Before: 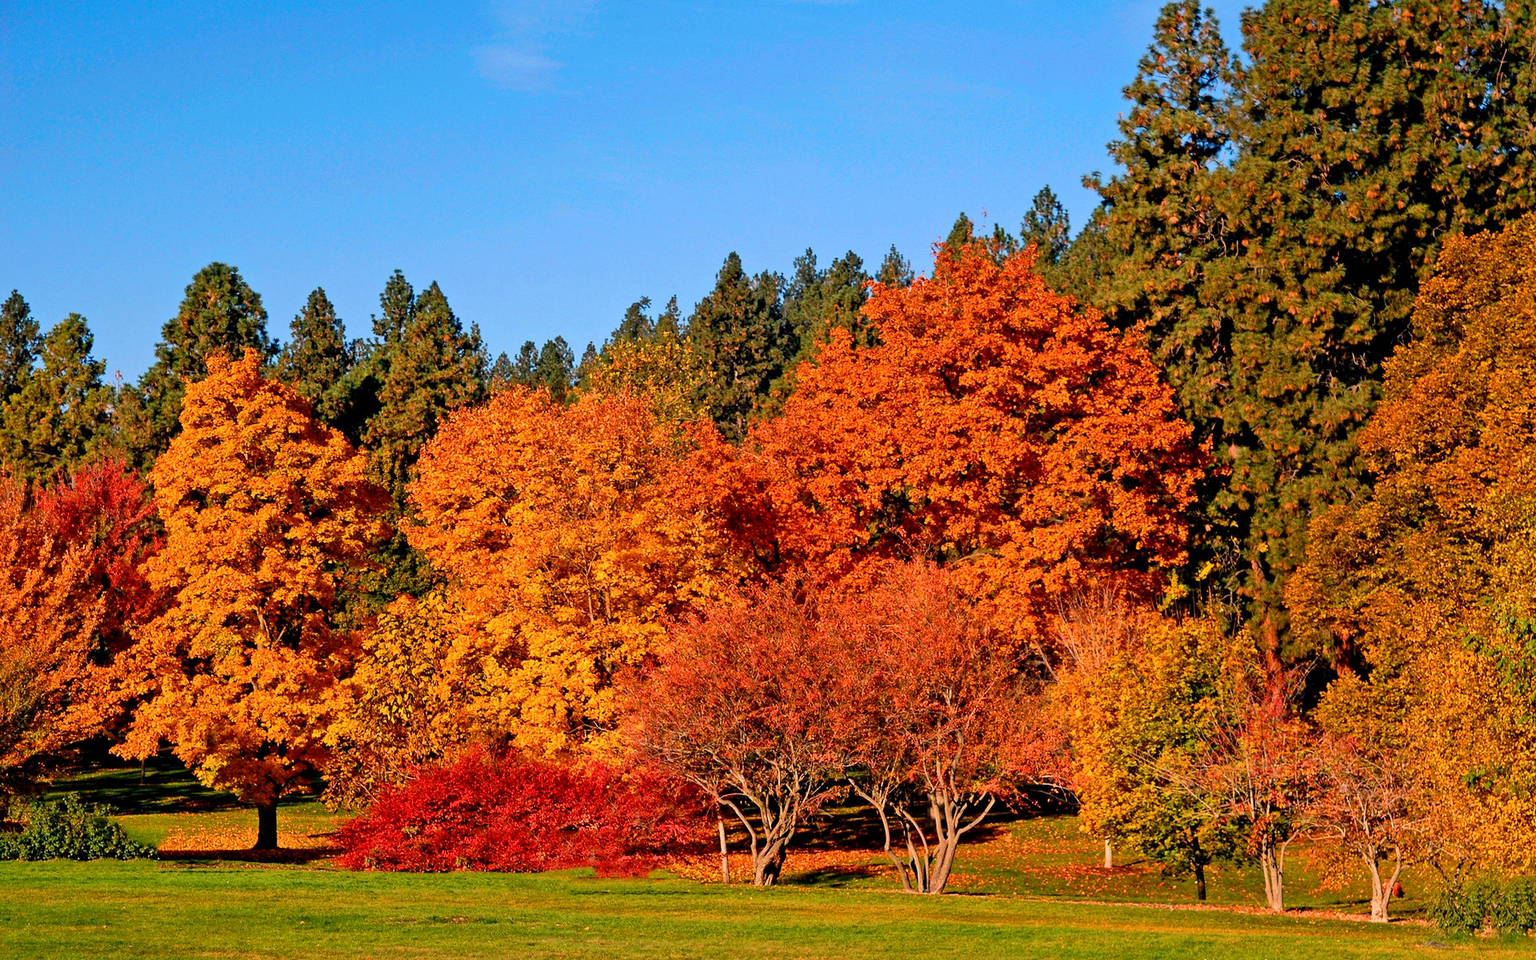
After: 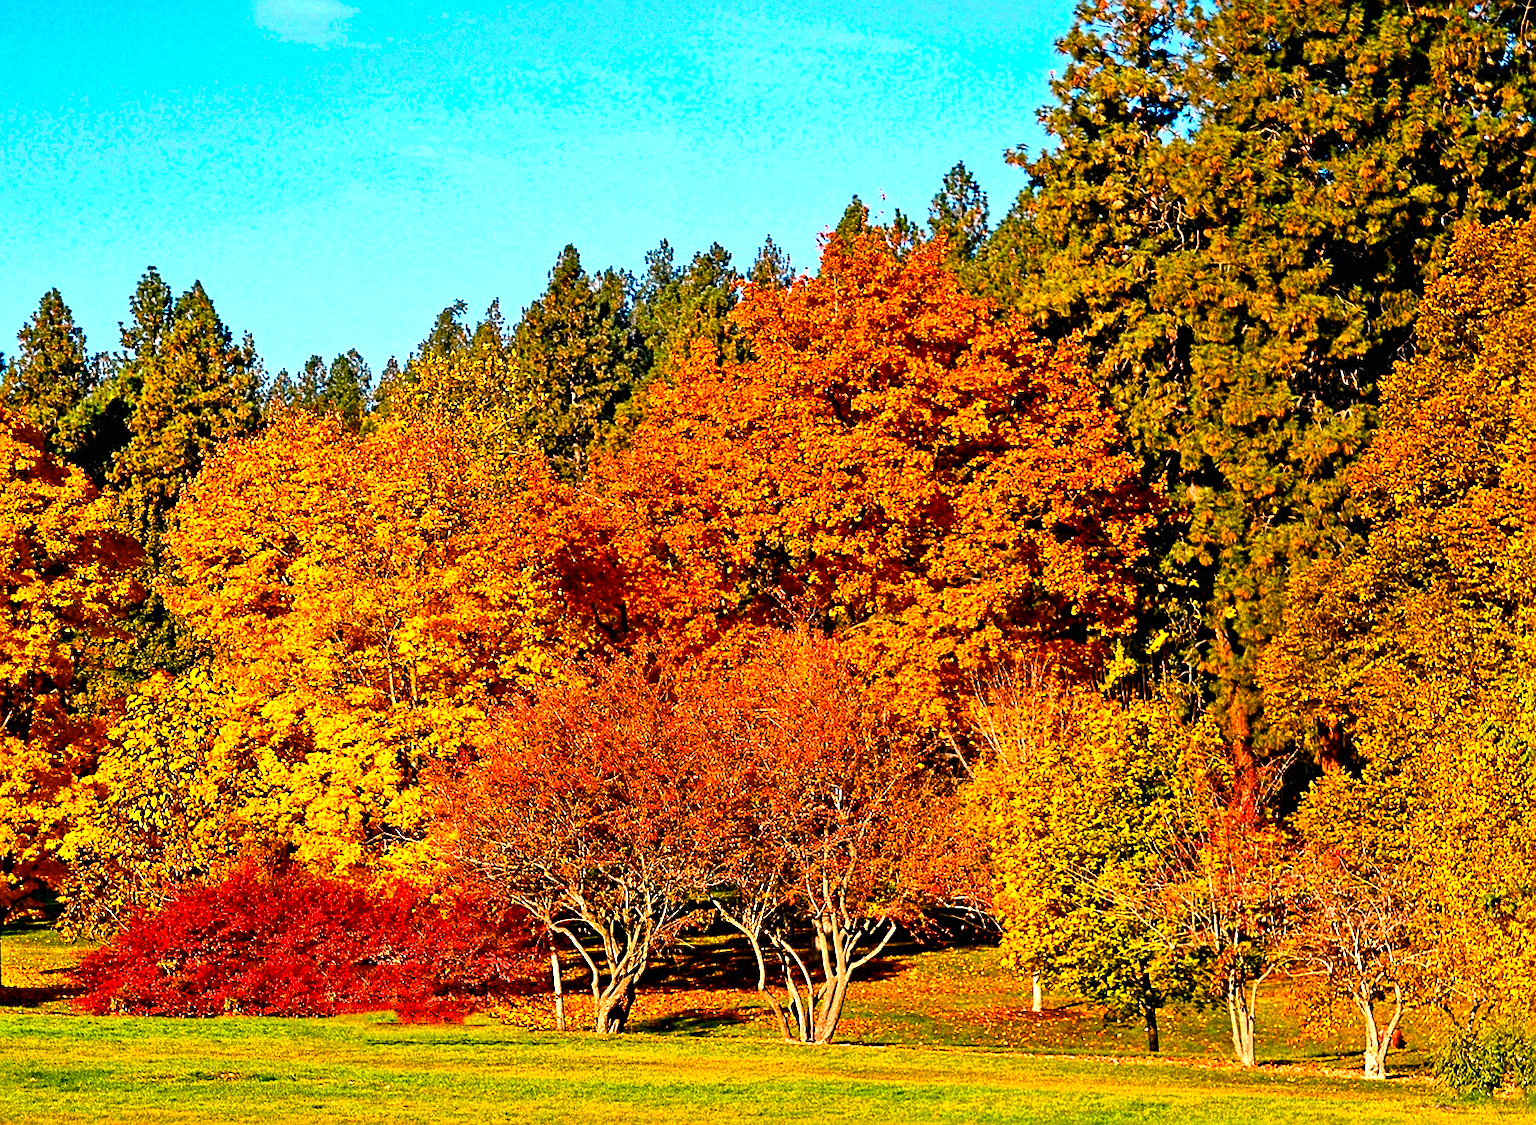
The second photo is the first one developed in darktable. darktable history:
sharpen: amount 0.497
exposure: black level correction 0, exposure 1.101 EV, compensate highlight preservation false
color balance rgb: linear chroma grading › global chroma 19.713%, perceptual saturation grading › global saturation 27.18%, perceptual saturation grading › highlights -28.509%, perceptual saturation grading › mid-tones 15.916%, perceptual saturation grading › shadows 34.231%, global vibrance 6.885%, saturation formula JzAzBz (2021)
crop and rotate: left 17.999%, top 5.843%, right 1.714%
